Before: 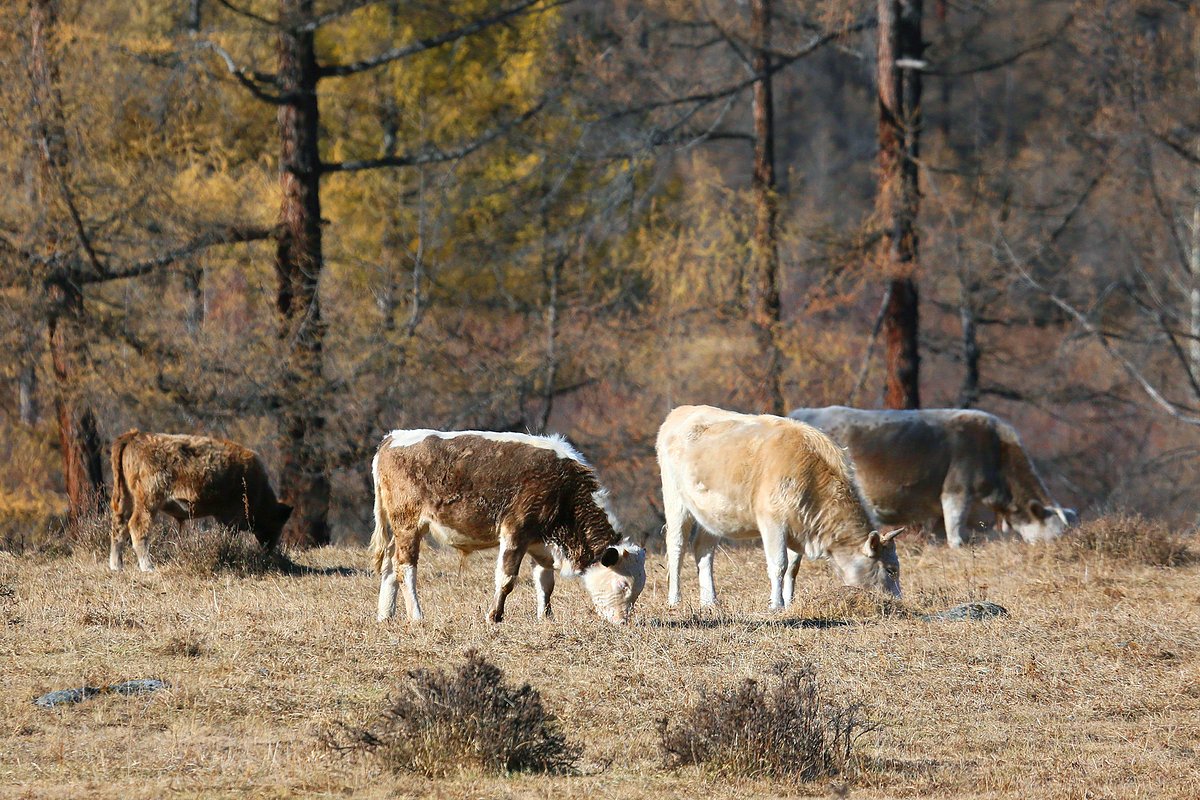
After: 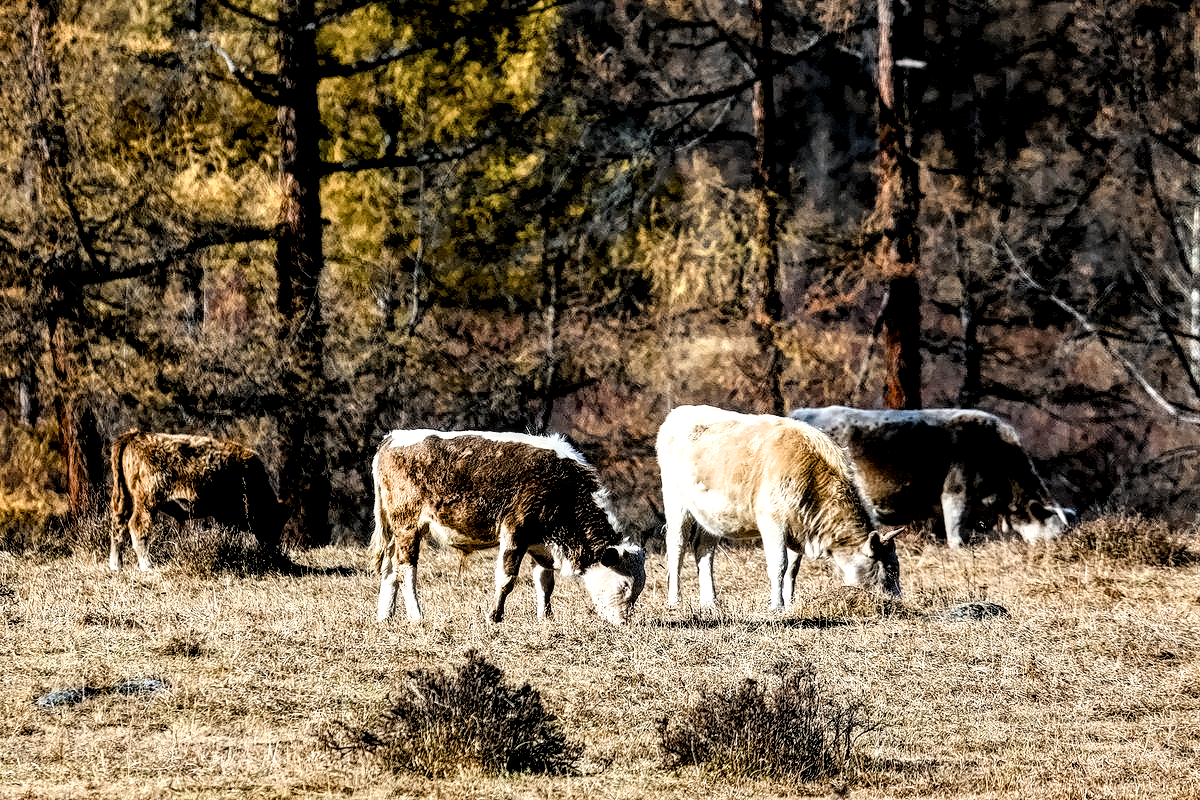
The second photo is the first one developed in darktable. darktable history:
chromatic aberrations: on, module defaults
color balance rgb "basic colorfulness: vibrant colors": perceptual saturation grading › global saturation 20%, perceptual saturation grading › highlights -25%, perceptual saturation grading › shadows 50%
denoise (profiled): preserve shadows 1.27, scattering 0.025, a [-1, 0, 0], compensate highlight preservation false
diffuse or sharpen: iterations 3, radius span 3, edge sensitivity 2.94, 1st order anisotropy 100%, 2nd order anisotropy 100%, 3rd order anisotropy 100%, 4th order anisotropy 100%, 1st order speed 0.65%, 2nd order speed -3.92%, 3rd order speed -25%, 4th order speed -5.39%
haze removal: compatibility mode true, adaptive false
highlight reconstruction: method segmentation based, iterations 1, diameter of reconstruction 64 px
hot pixels: on, module defaults
lens correction: correction method embedded metadata, scale 1, crop 1, focal 55, aperture 6.3, distance 10.01, camera "ILCE-7C", lens "FE 55mm F1.8 ZA"
filmic rgb: black relative exposure -3.75 EV, white relative exposure 2.4 EV, dynamic range scaling -50%, hardness 3.42, latitude 30%, contrast 1.8
local contrast: detail 160%
